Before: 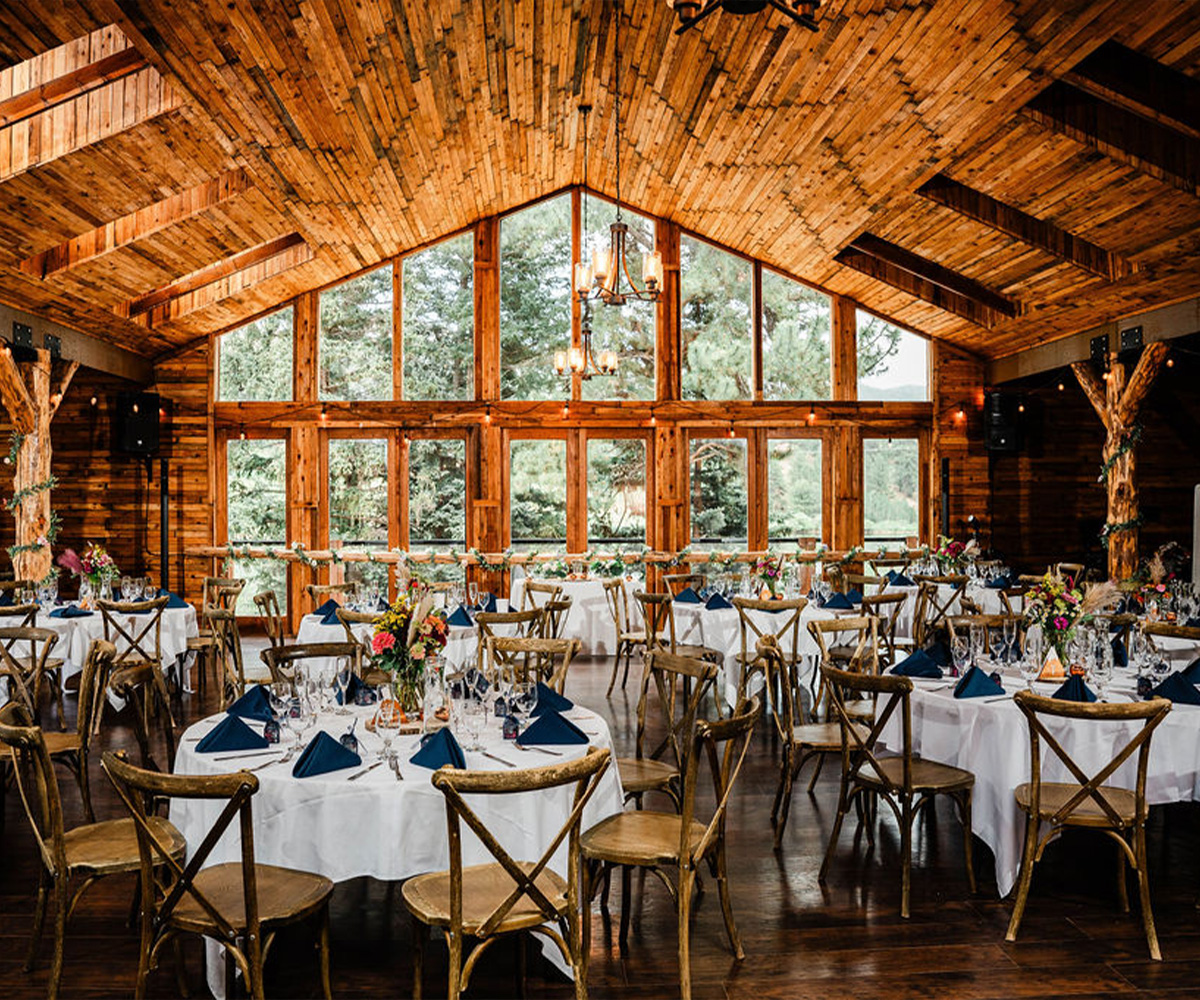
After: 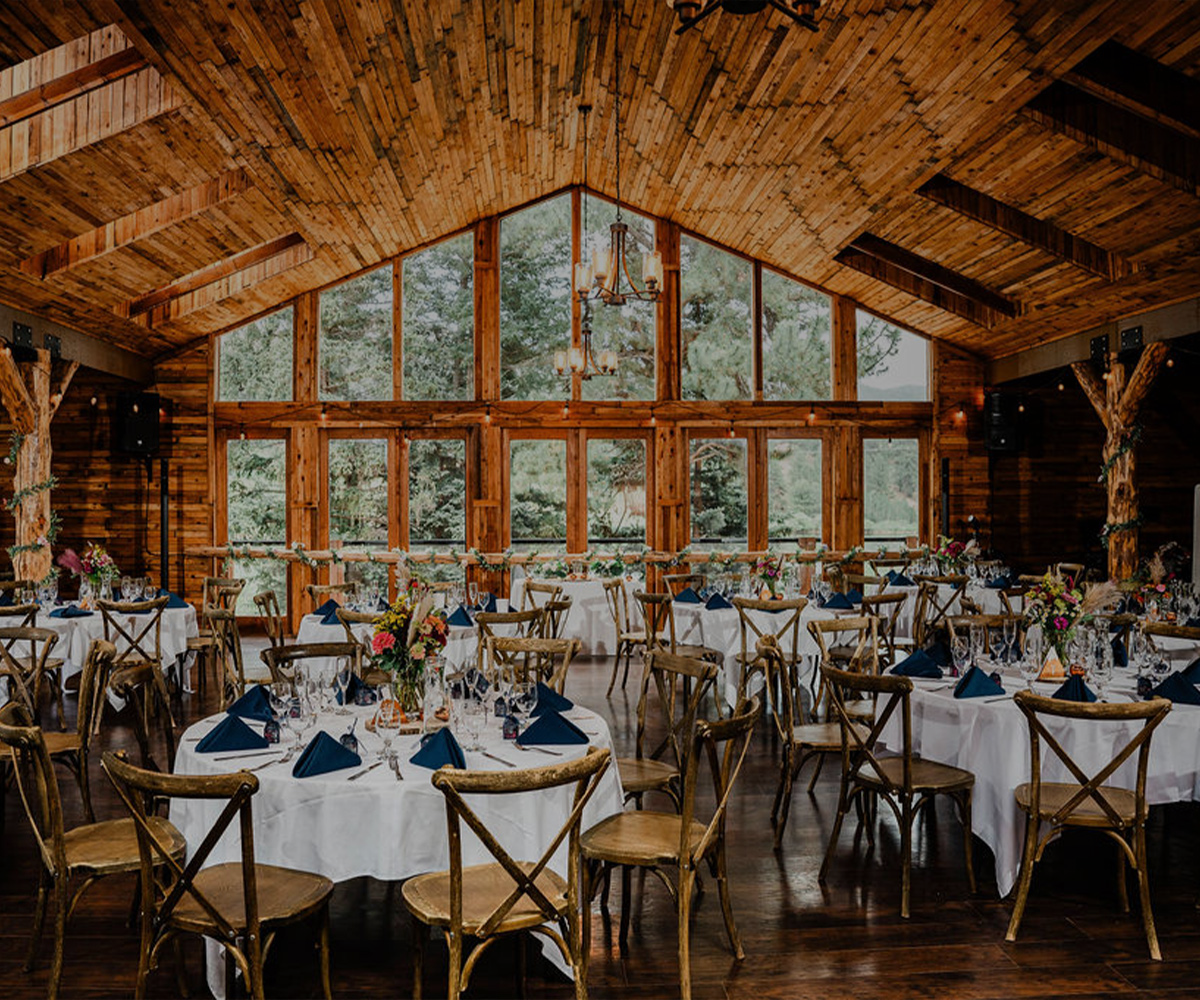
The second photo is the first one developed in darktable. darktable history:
graduated density: rotation 5.63°, offset 76.9
